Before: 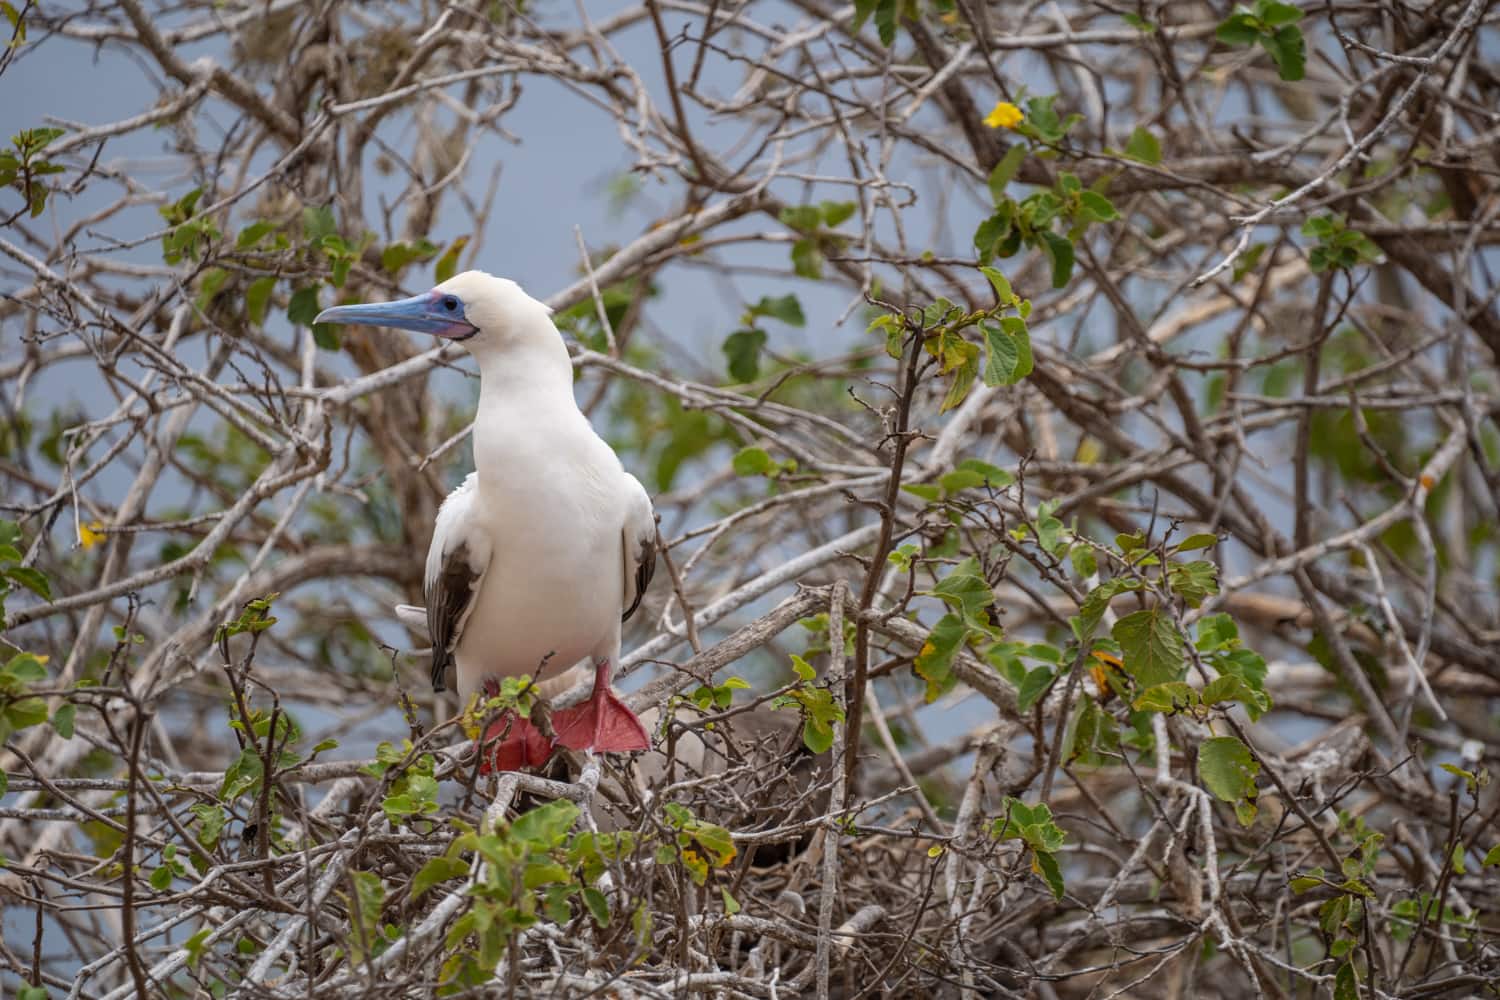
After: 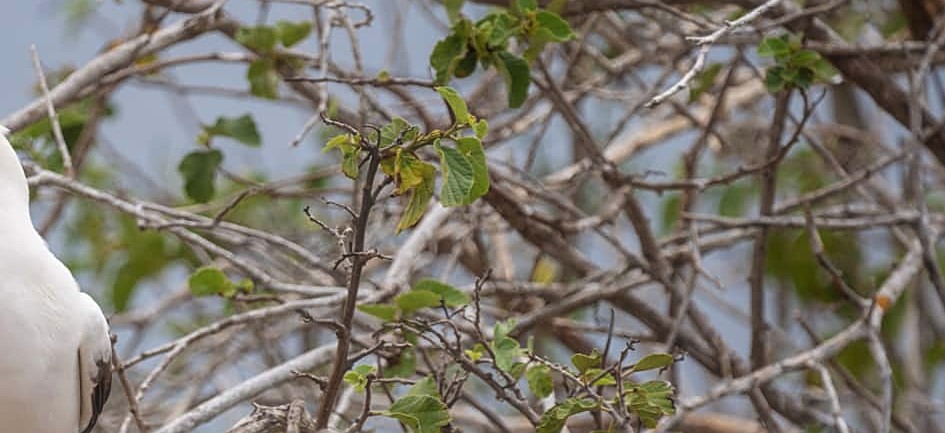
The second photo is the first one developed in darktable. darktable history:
crop: left 36.296%, top 18.066%, right 0.658%, bottom 38.565%
sharpen: amount 0.497
haze removal: strength -0.11, compatibility mode true, adaptive false
